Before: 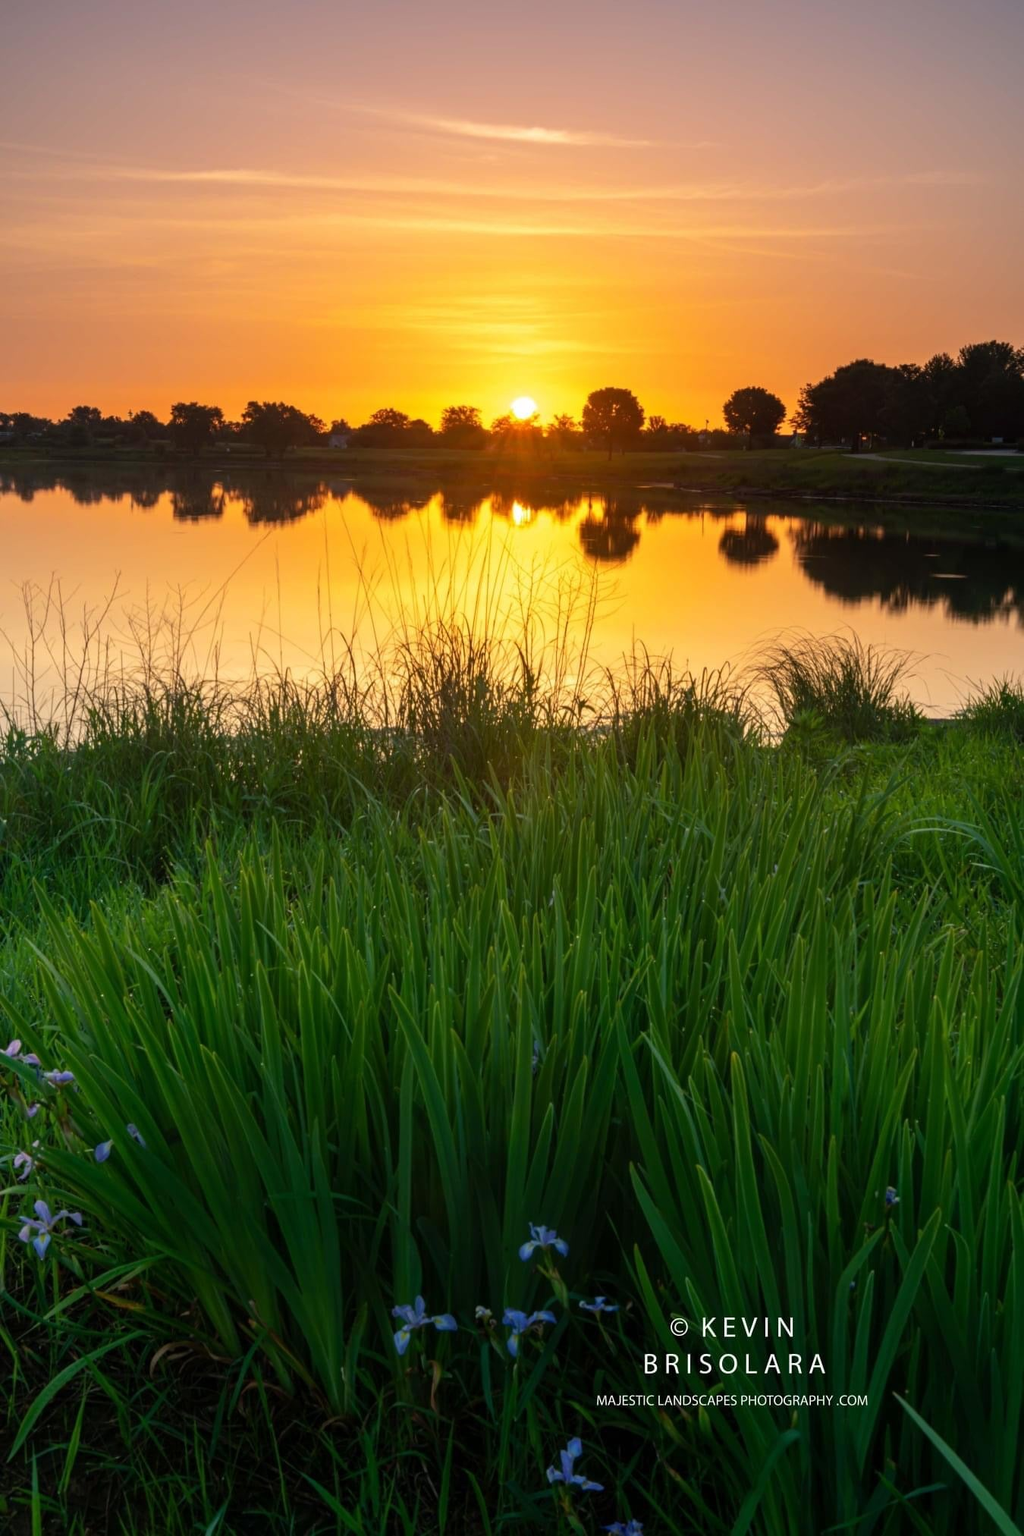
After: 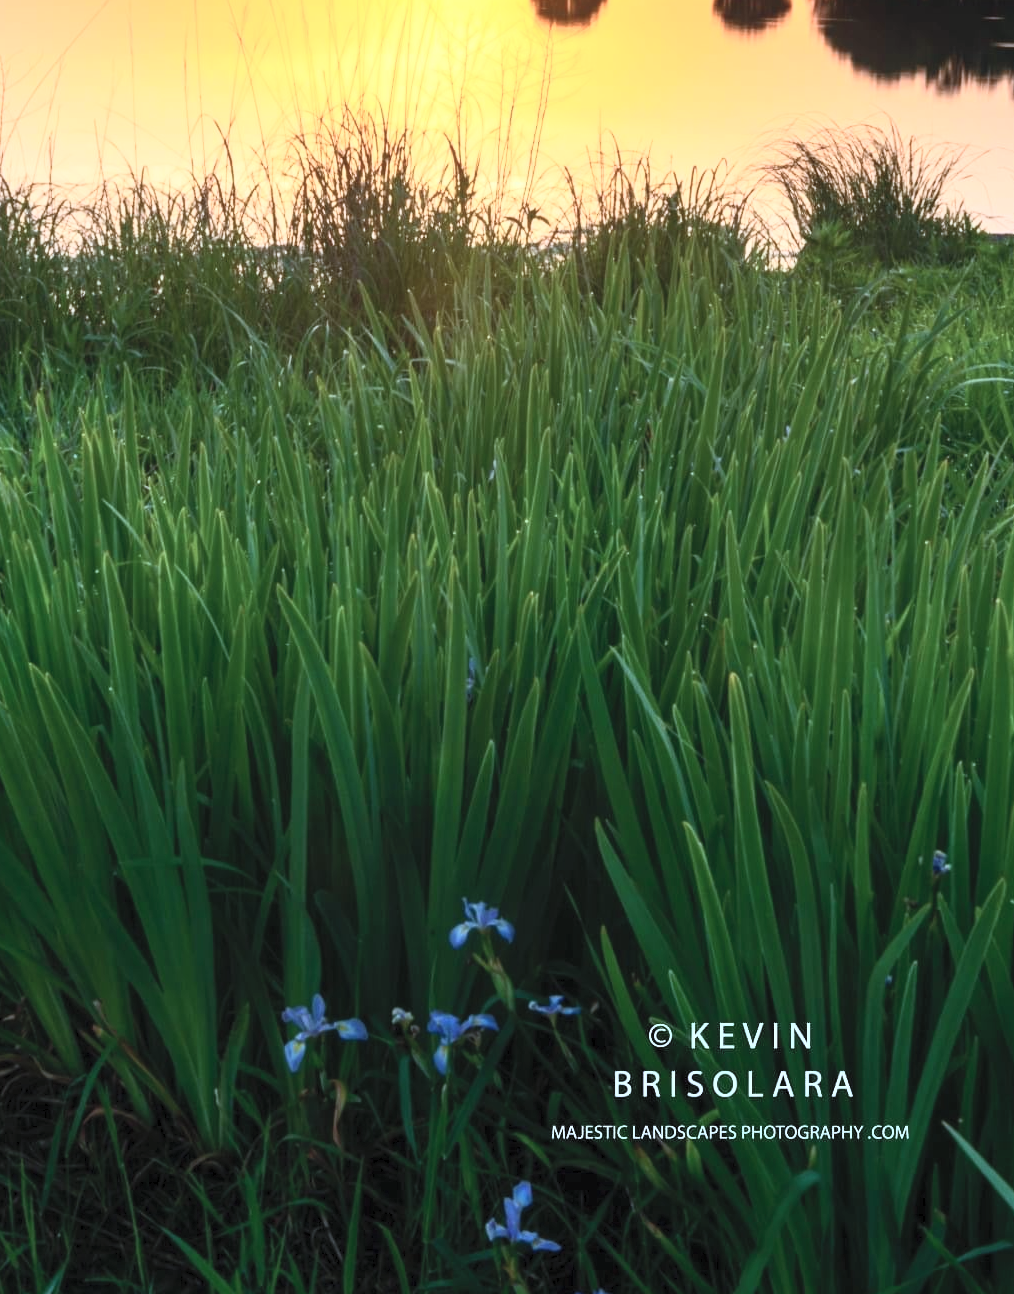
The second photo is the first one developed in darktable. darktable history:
contrast brightness saturation: contrast 0.38, brightness 0.513
crop and rotate: left 17.452%, top 35.289%, right 7.405%, bottom 0.804%
color correction: highlights a* -2.24, highlights b* -18.17
exposure: compensate highlight preservation false
